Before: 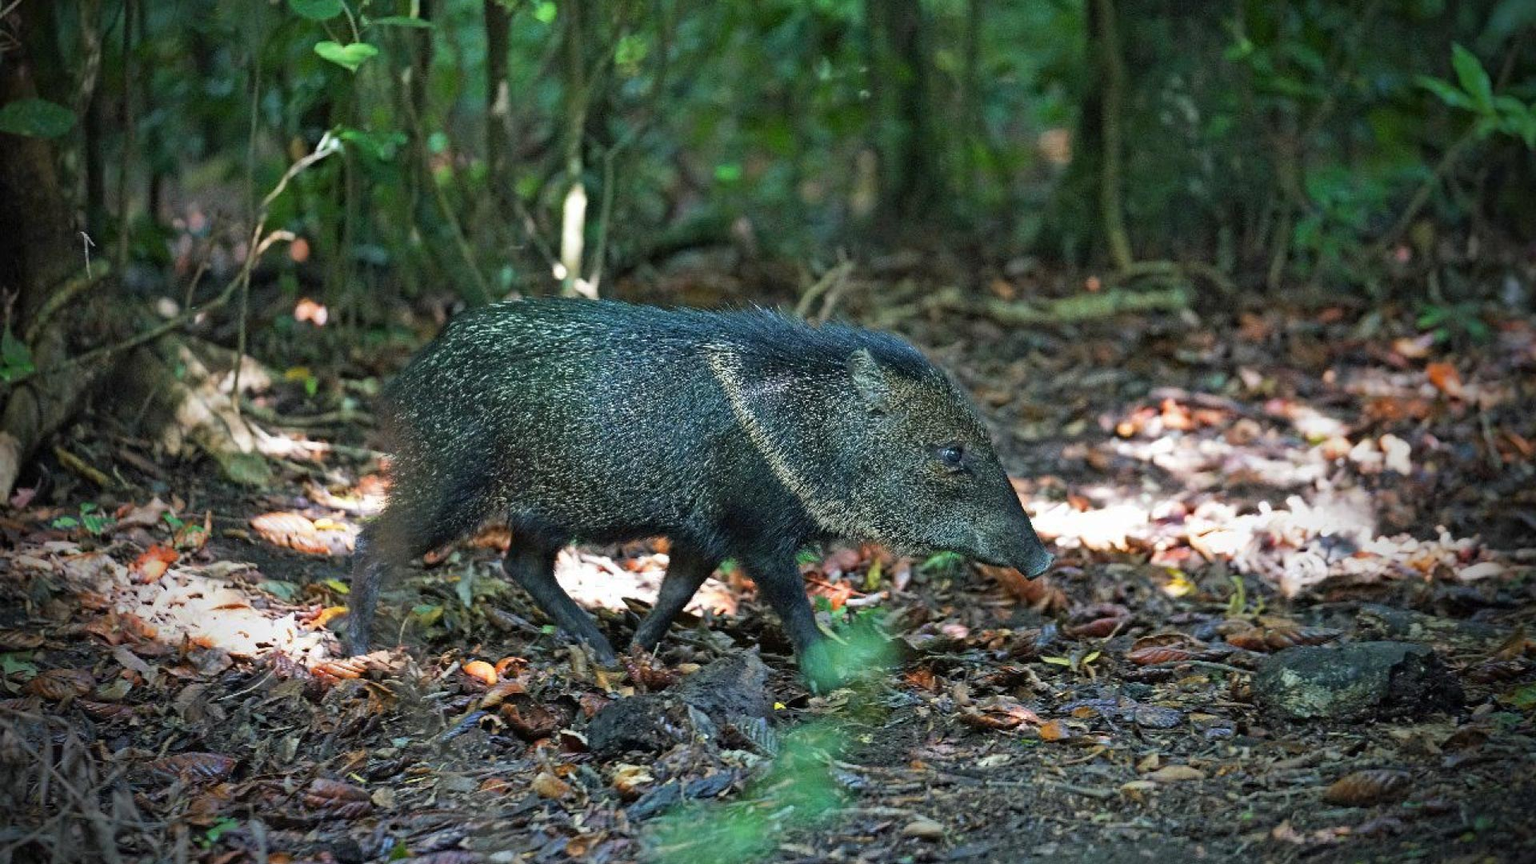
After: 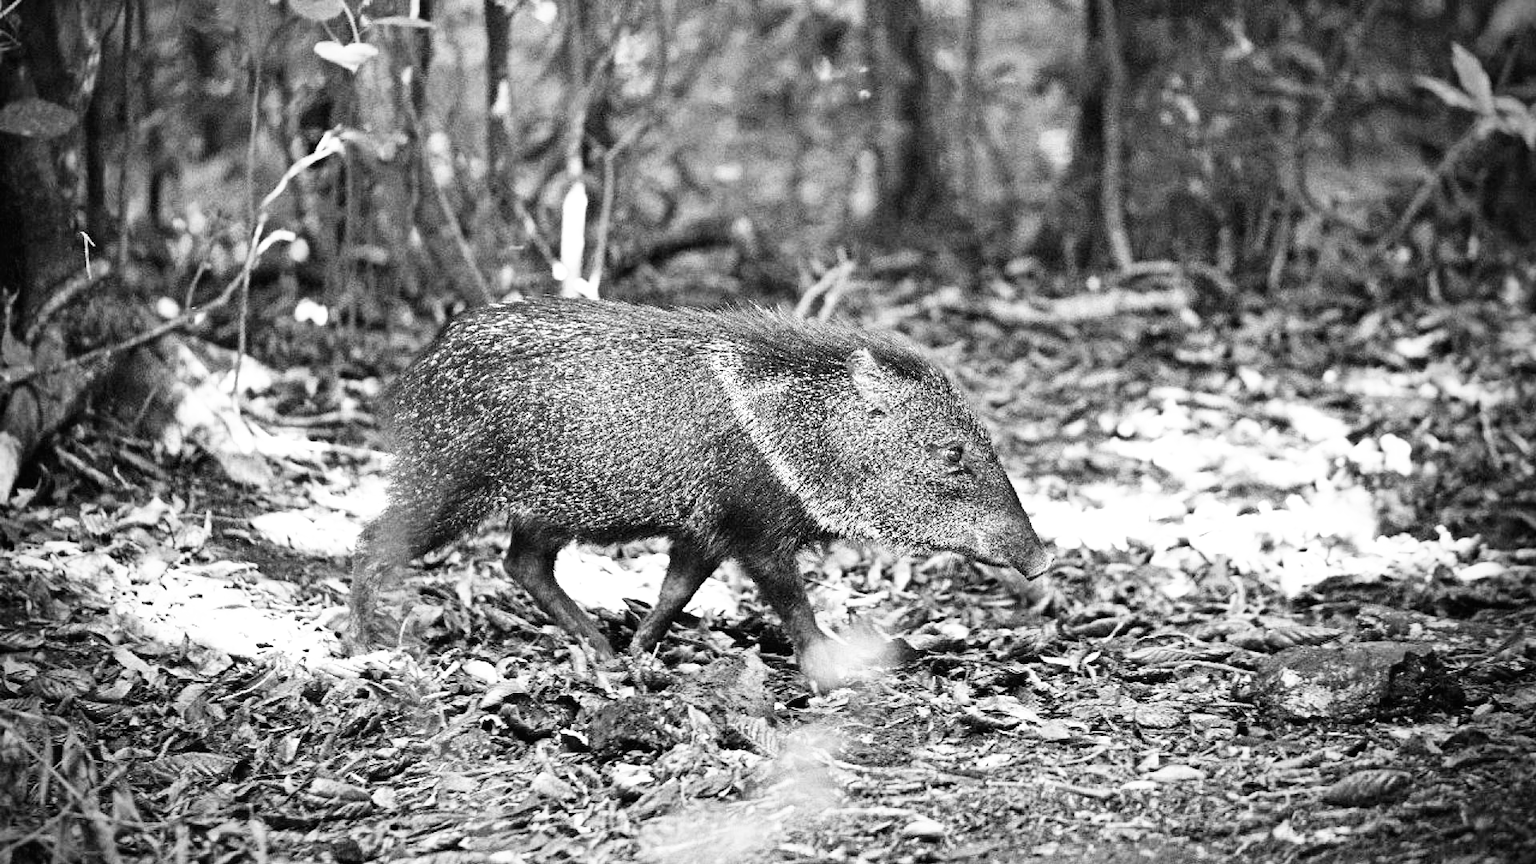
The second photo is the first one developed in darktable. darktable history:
white balance: red 1.066, blue 1.119
base curve: curves: ch0 [(0, 0) (0.007, 0.004) (0.027, 0.03) (0.046, 0.07) (0.207, 0.54) (0.442, 0.872) (0.673, 0.972) (1, 1)], preserve colors none
exposure: exposure 0.559 EV, compensate highlight preservation false
monochrome: on, module defaults
